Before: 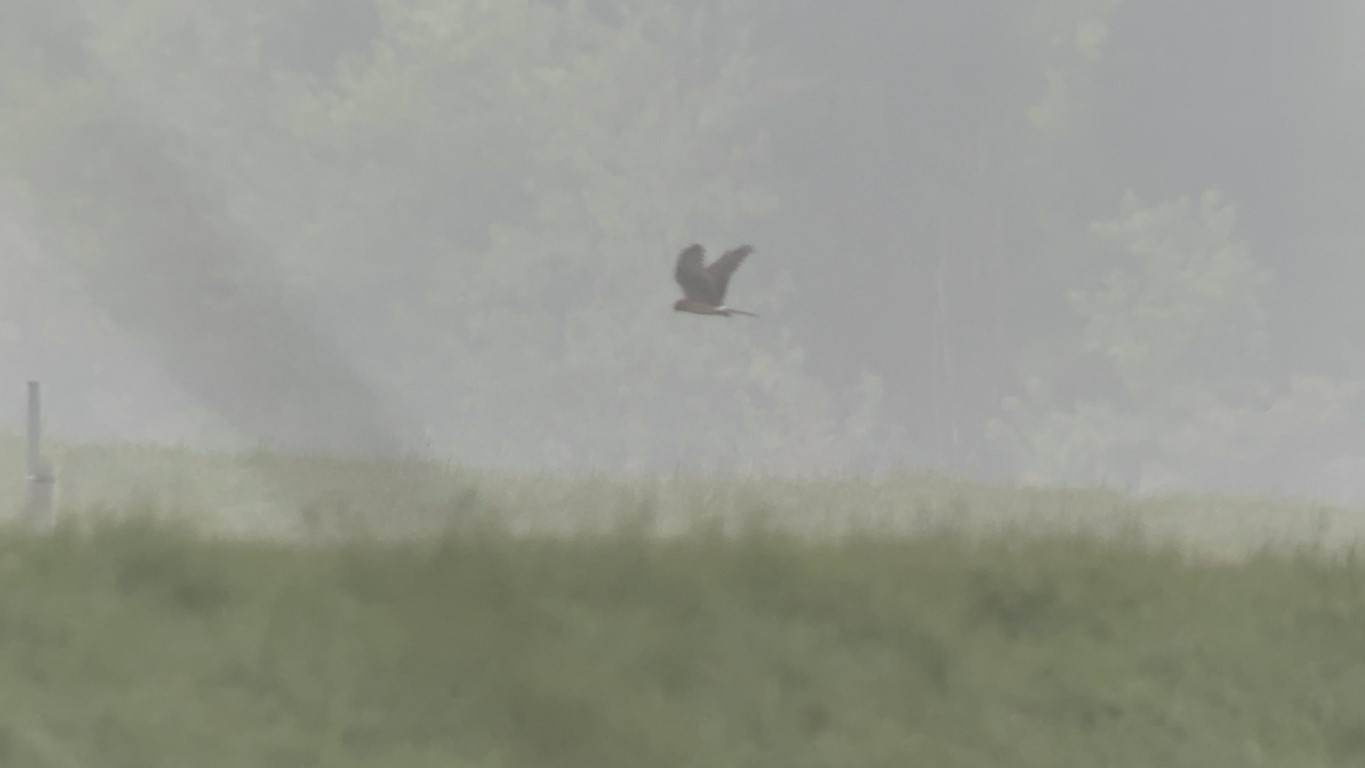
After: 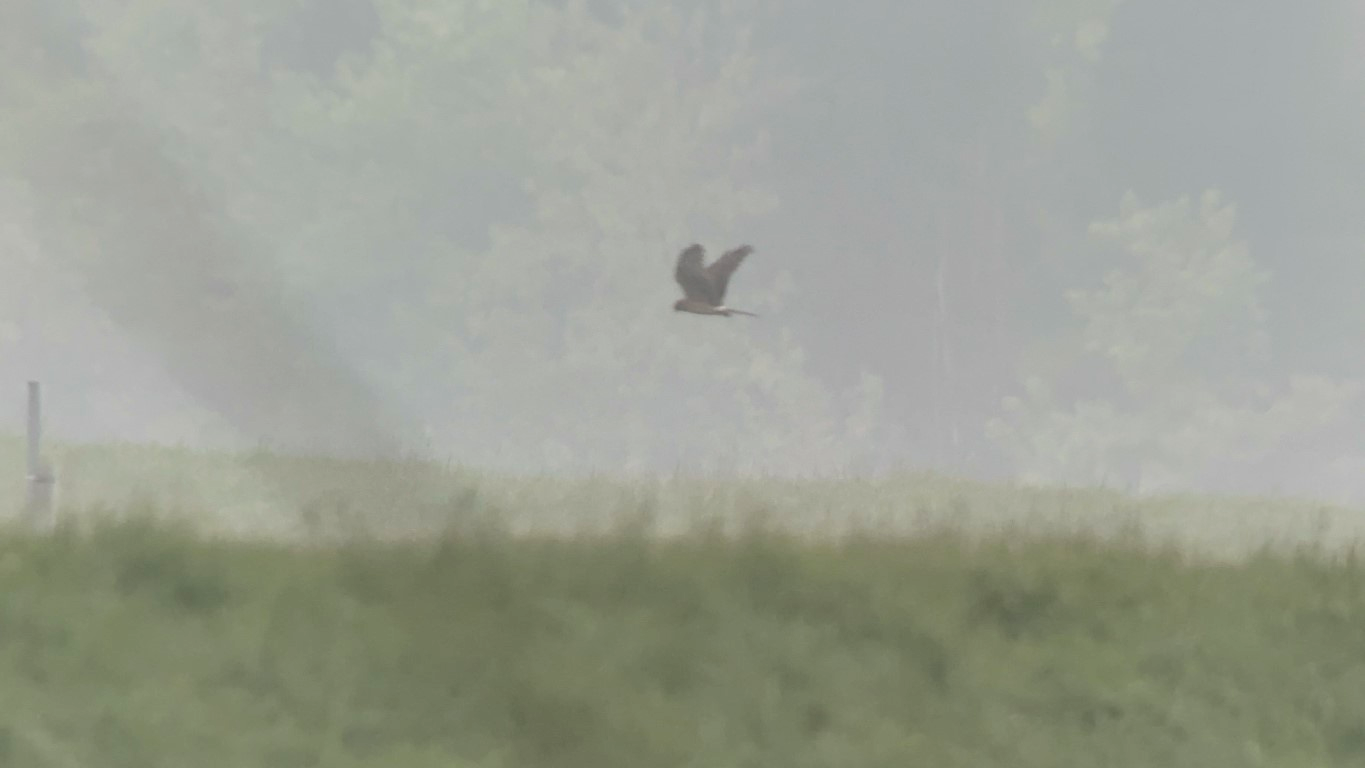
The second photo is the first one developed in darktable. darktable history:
local contrast: on, module defaults
tone curve: curves: ch0 [(0, 0.019) (0.204, 0.162) (0.491, 0.519) (0.748, 0.765) (1, 0.919)]; ch1 [(0, 0) (0.179, 0.173) (0.322, 0.32) (0.442, 0.447) (0.496, 0.504) (0.566, 0.585) (0.761, 0.803) (1, 1)]; ch2 [(0, 0) (0.434, 0.447) (0.483, 0.487) (0.555, 0.563) (0.697, 0.68) (1, 1)], color space Lab, linked channels, preserve colors none
